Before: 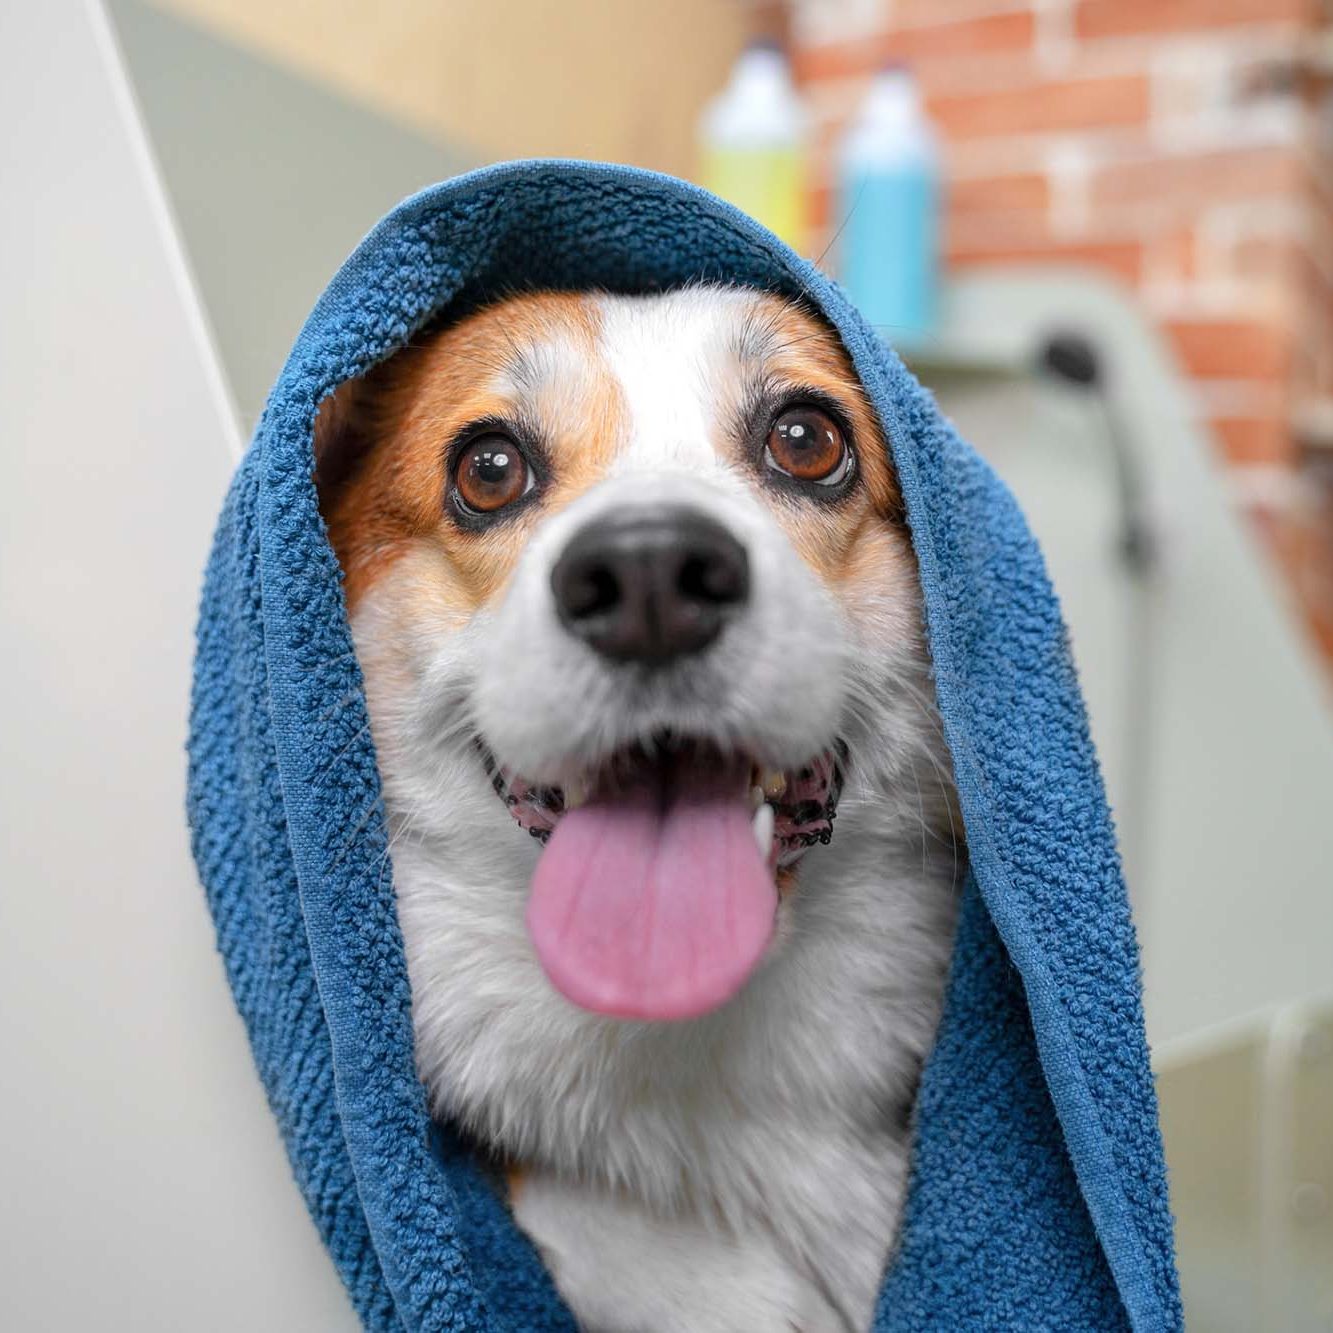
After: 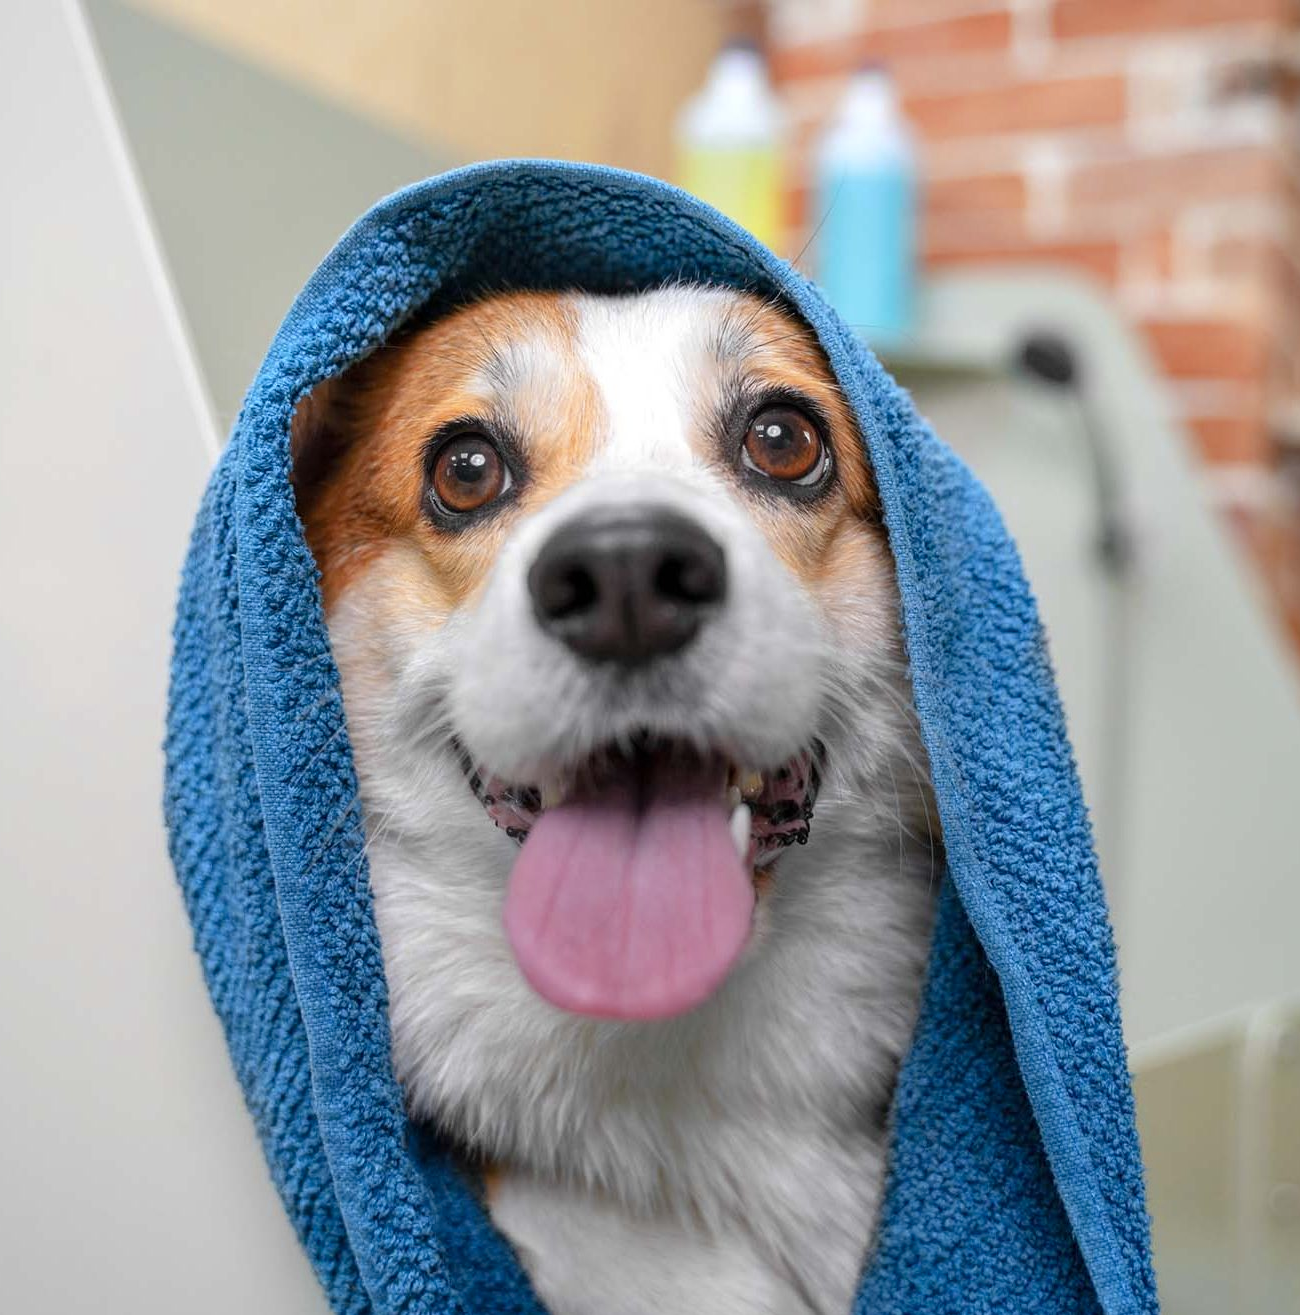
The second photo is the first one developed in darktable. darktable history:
crop and rotate: left 1.774%, right 0.633%, bottom 1.28%
base curve: exposure shift 0, preserve colors none
color zones: curves: ch0 [(0.068, 0.464) (0.25, 0.5) (0.48, 0.508) (0.75, 0.536) (0.886, 0.476) (0.967, 0.456)]; ch1 [(0.066, 0.456) (0.25, 0.5) (0.616, 0.508) (0.746, 0.56) (0.934, 0.444)]
